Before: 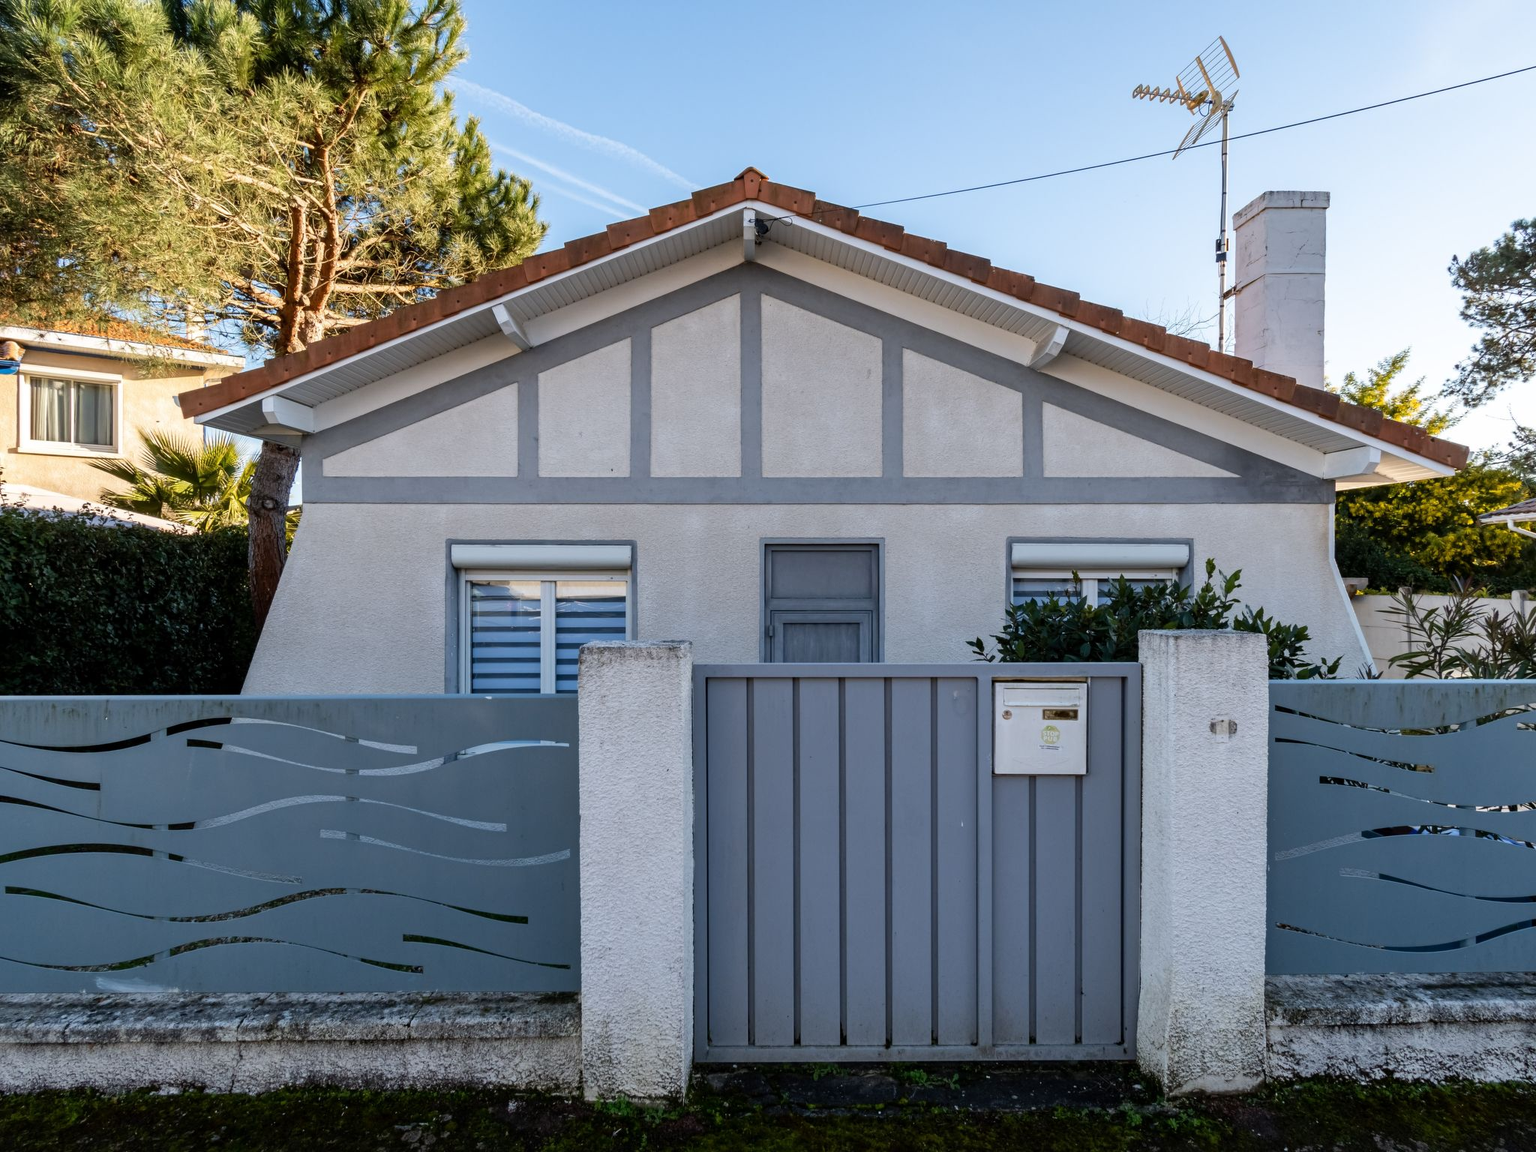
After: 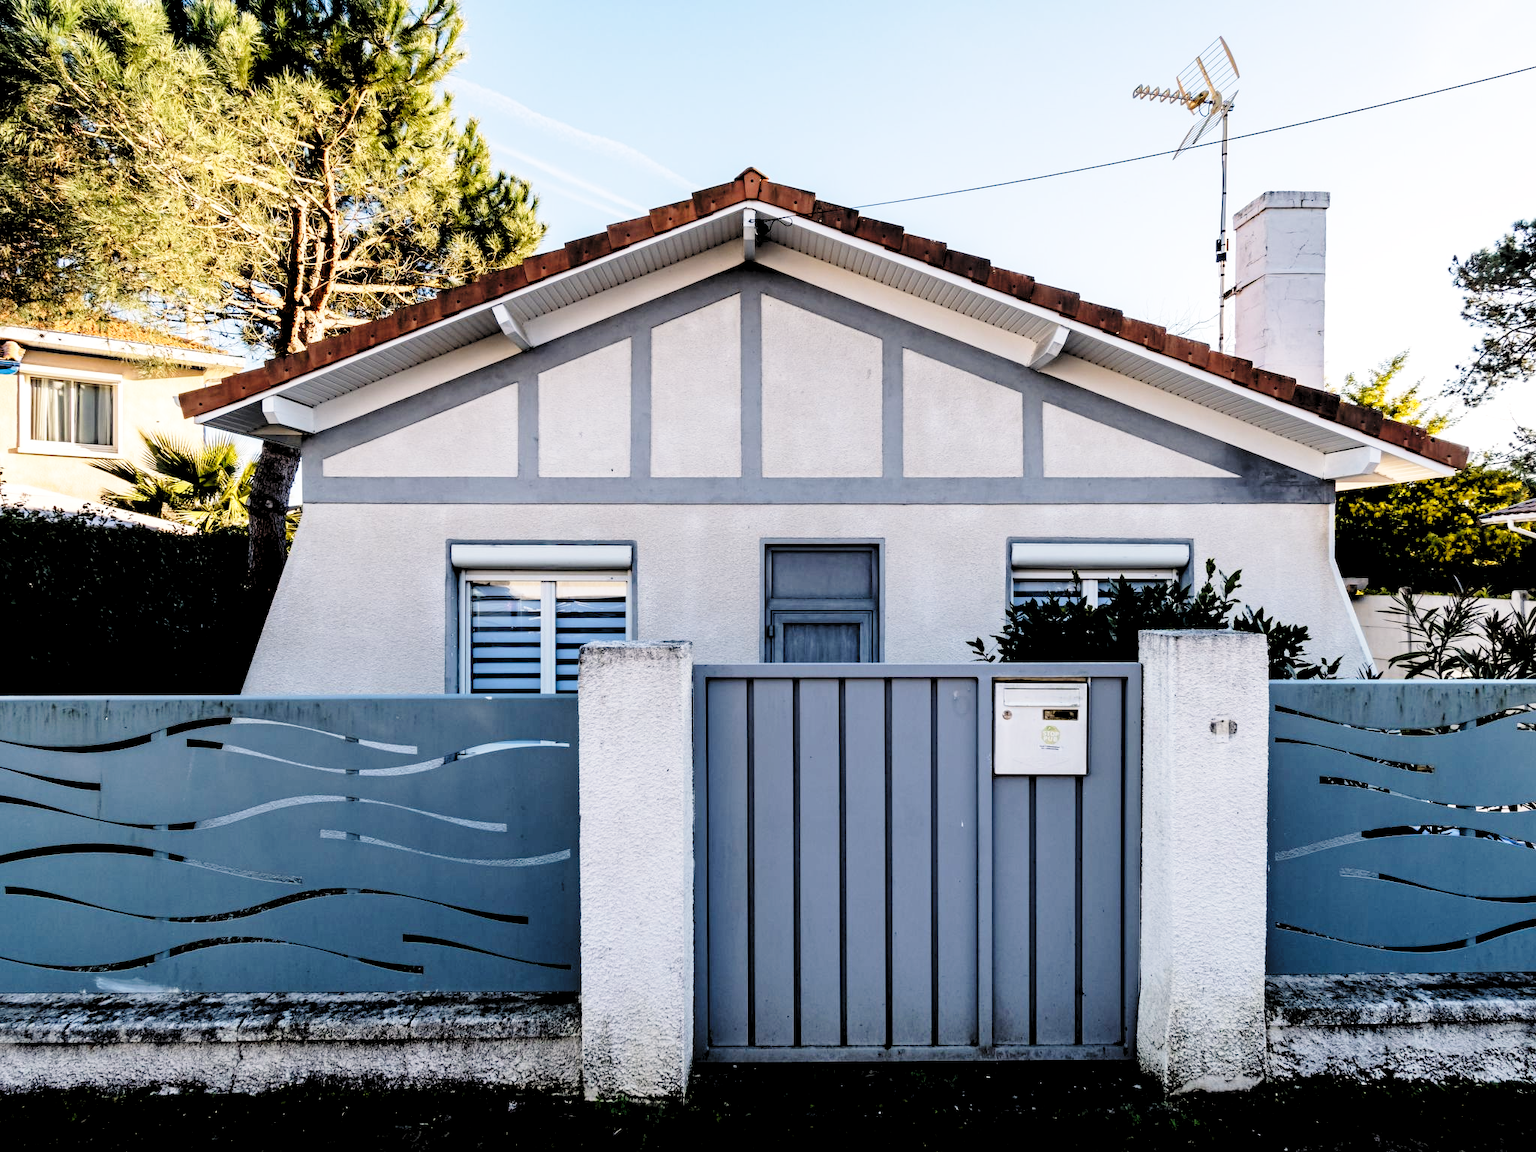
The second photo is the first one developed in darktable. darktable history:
rgb levels: levels [[0.034, 0.472, 0.904], [0, 0.5, 1], [0, 0.5, 1]]
color balance rgb: shadows lift › hue 87.51°, highlights gain › chroma 1.62%, highlights gain › hue 55.1°, global offset › chroma 0.06%, global offset › hue 253.66°, linear chroma grading › global chroma 0.5%
base curve: curves: ch0 [(0, 0) (0.028, 0.03) (0.121, 0.232) (0.46, 0.748) (0.859, 0.968) (1, 1)], preserve colors none
